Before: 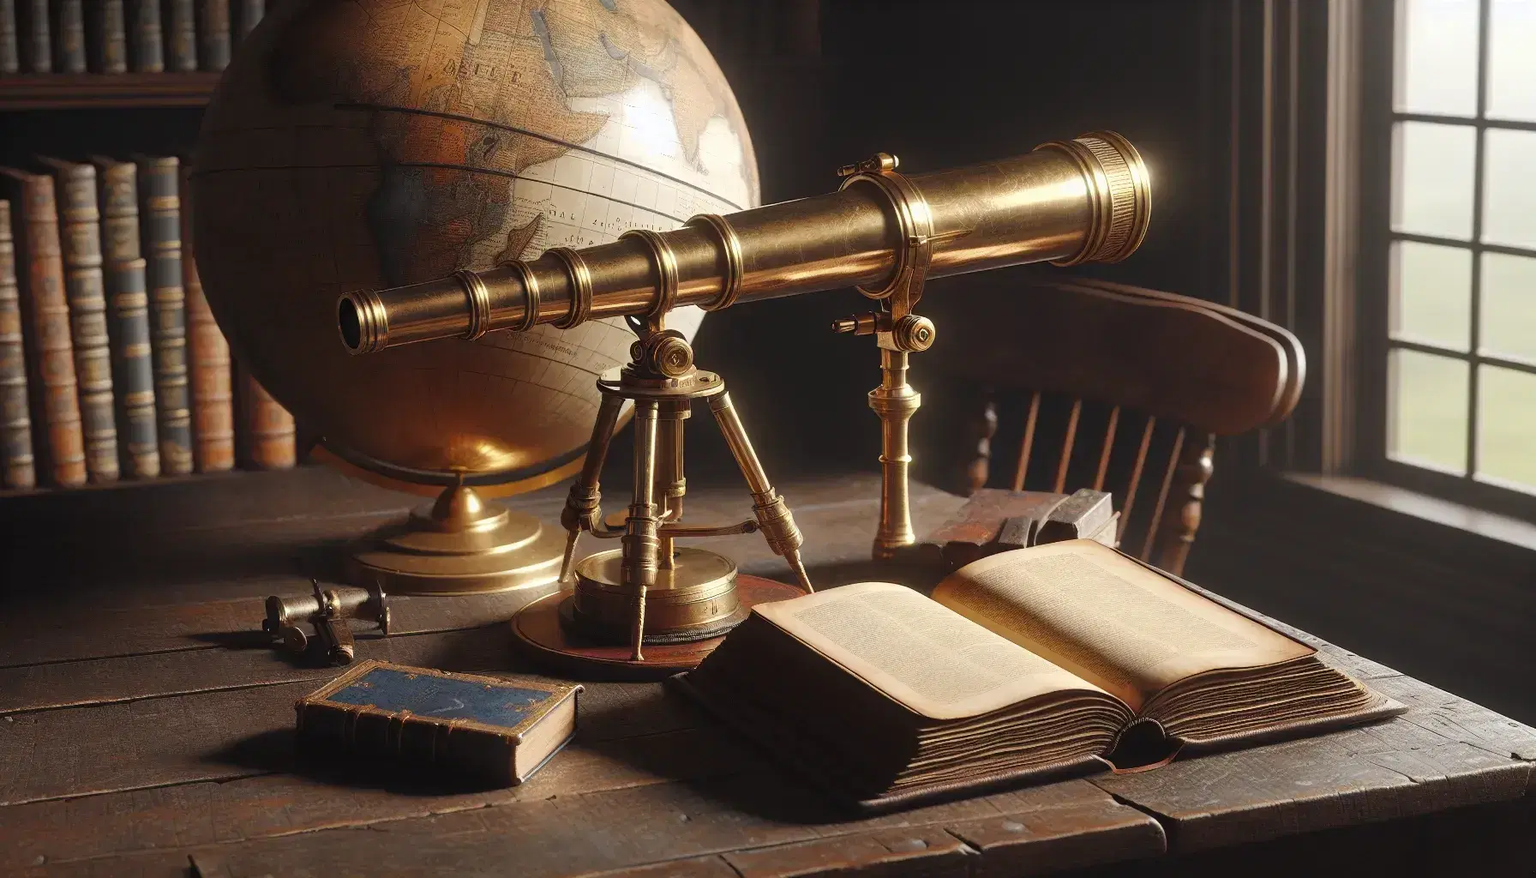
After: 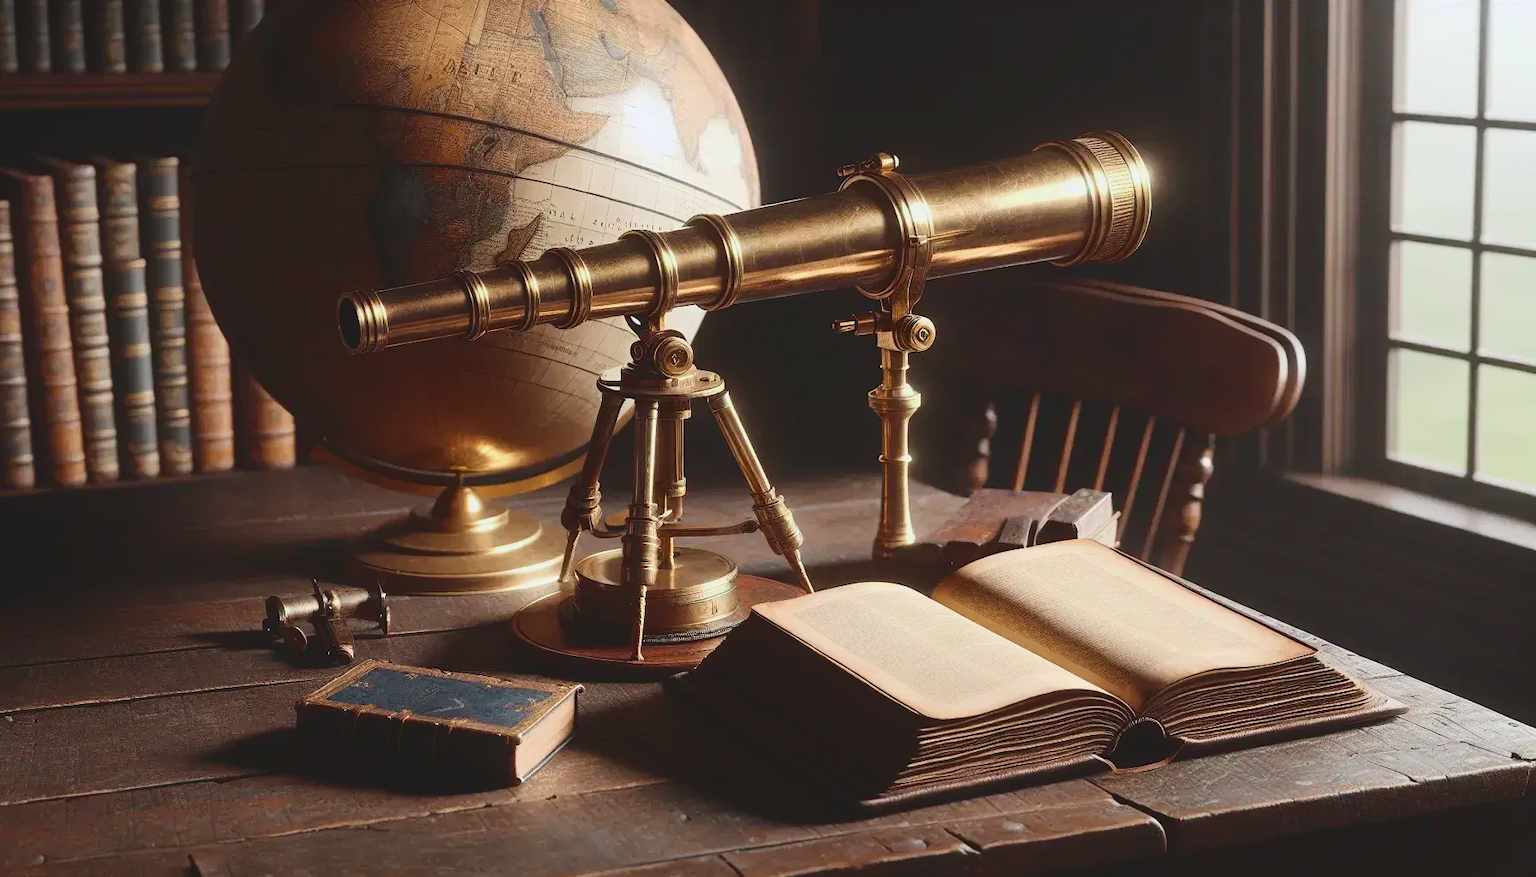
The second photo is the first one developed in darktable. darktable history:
tone curve: curves: ch0 [(0, 0.087) (0.175, 0.178) (0.466, 0.498) (0.715, 0.764) (1, 0.961)]; ch1 [(0, 0) (0.437, 0.398) (0.476, 0.466) (0.505, 0.505) (0.534, 0.544) (0.612, 0.605) (0.641, 0.643) (1, 1)]; ch2 [(0, 0) (0.359, 0.379) (0.427, 0.453) (0.489, 0.495) (0.531, 0.534) (0.579, 0.579) (1, 1)], color space Lab, independent channels, preserve colors none
white balance: red 0.983, blue 1.036
